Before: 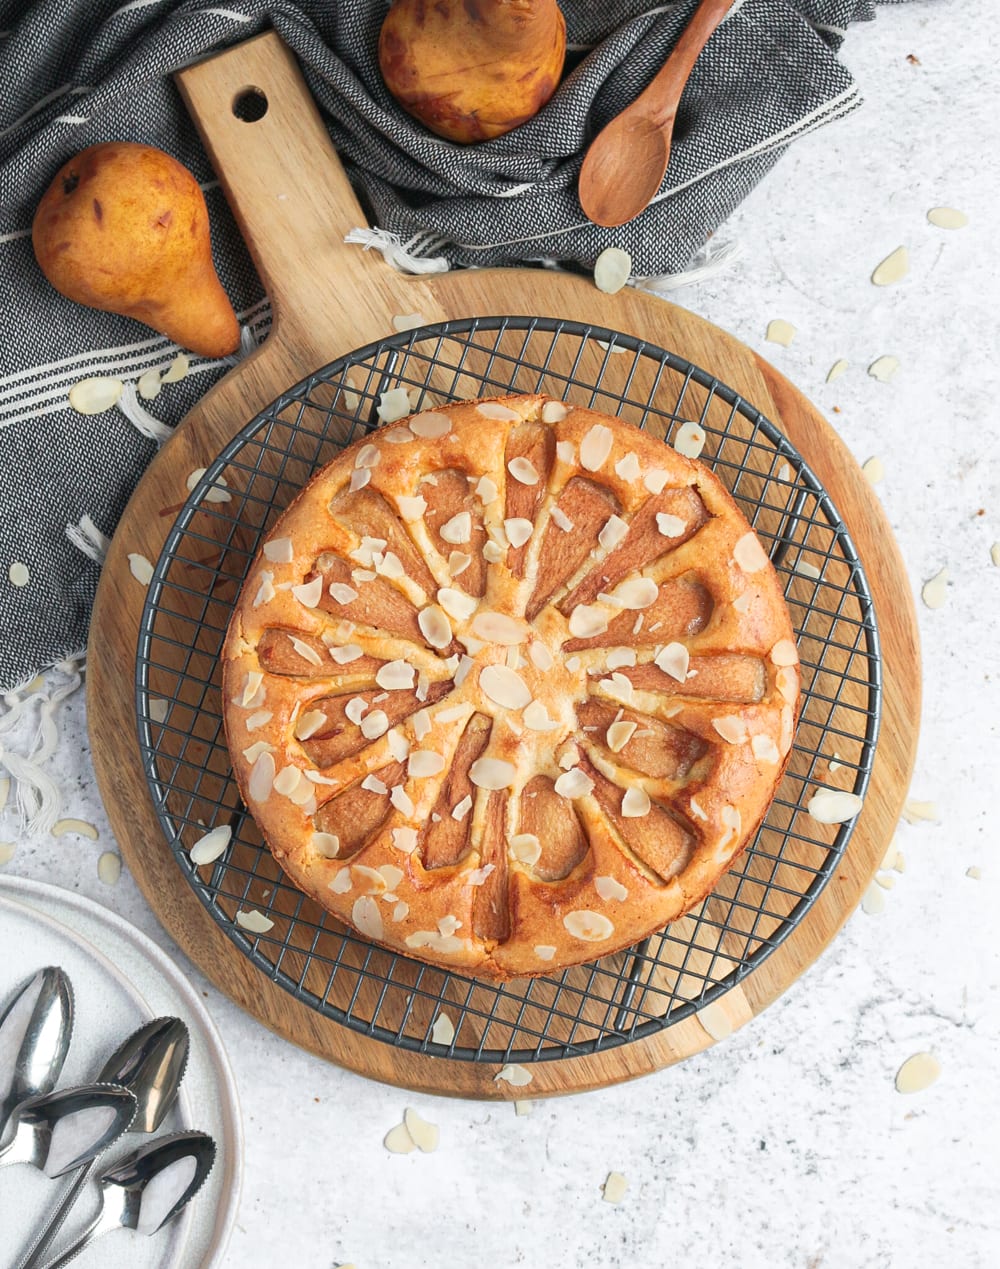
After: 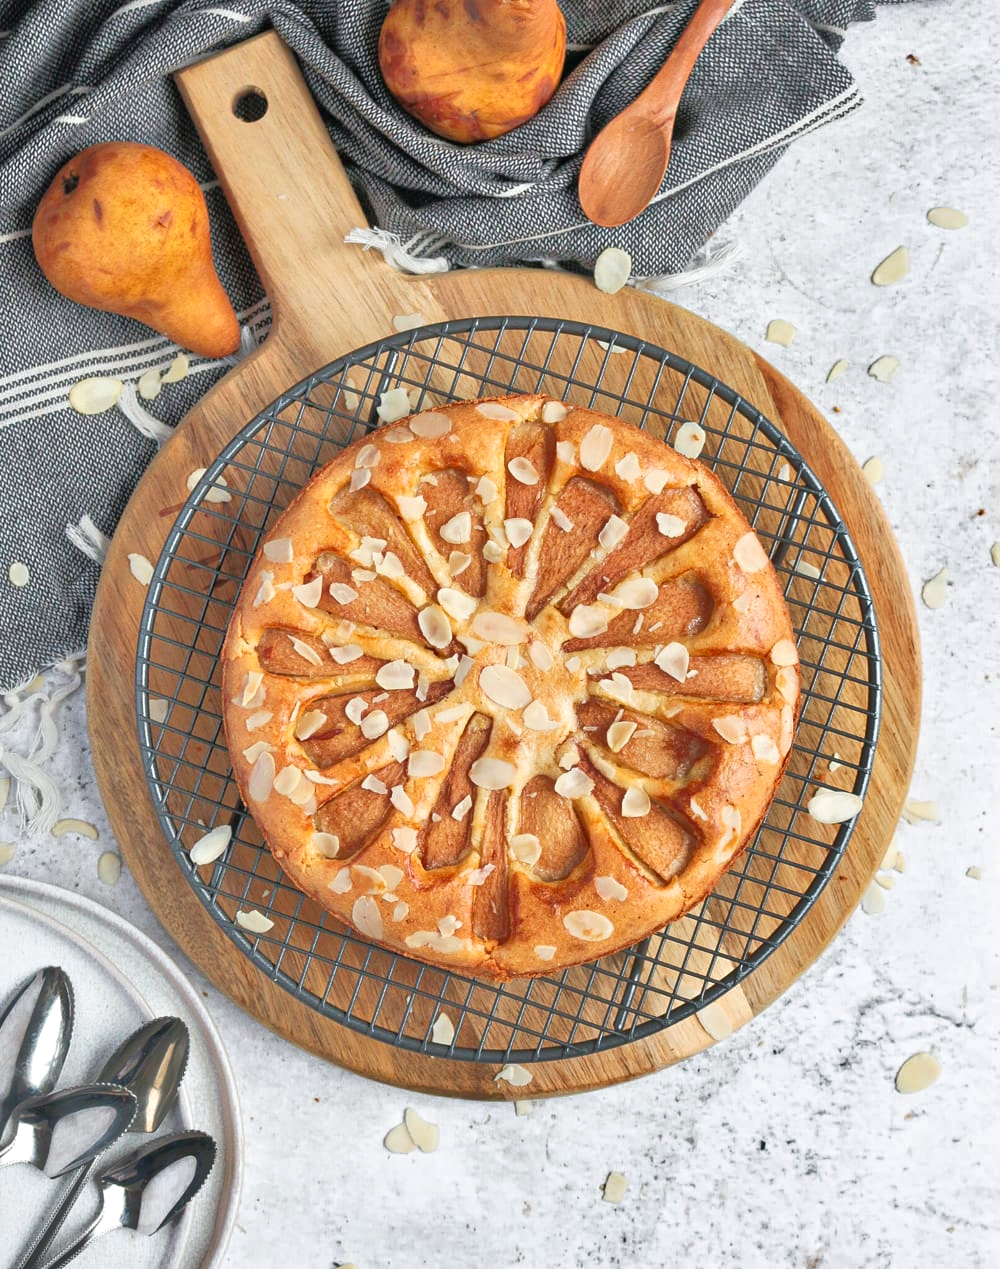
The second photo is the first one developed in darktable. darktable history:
tone equalizer: -7 EV 0.154 EV, -6 EV 0.578 EV, -5 EV 1.12 EV, -4 EV 1.36 EV, -3 EV 1.17 EV, -2 EV 0.6 EV, -1 EV 0.168 EV, mask exposure compensation -0.485 EV
shadows and highlights: soften with gaussian
base curve: curves: ch0 [(0, 0) (0.297, 0.298) (1, 1)], preserve colors none
